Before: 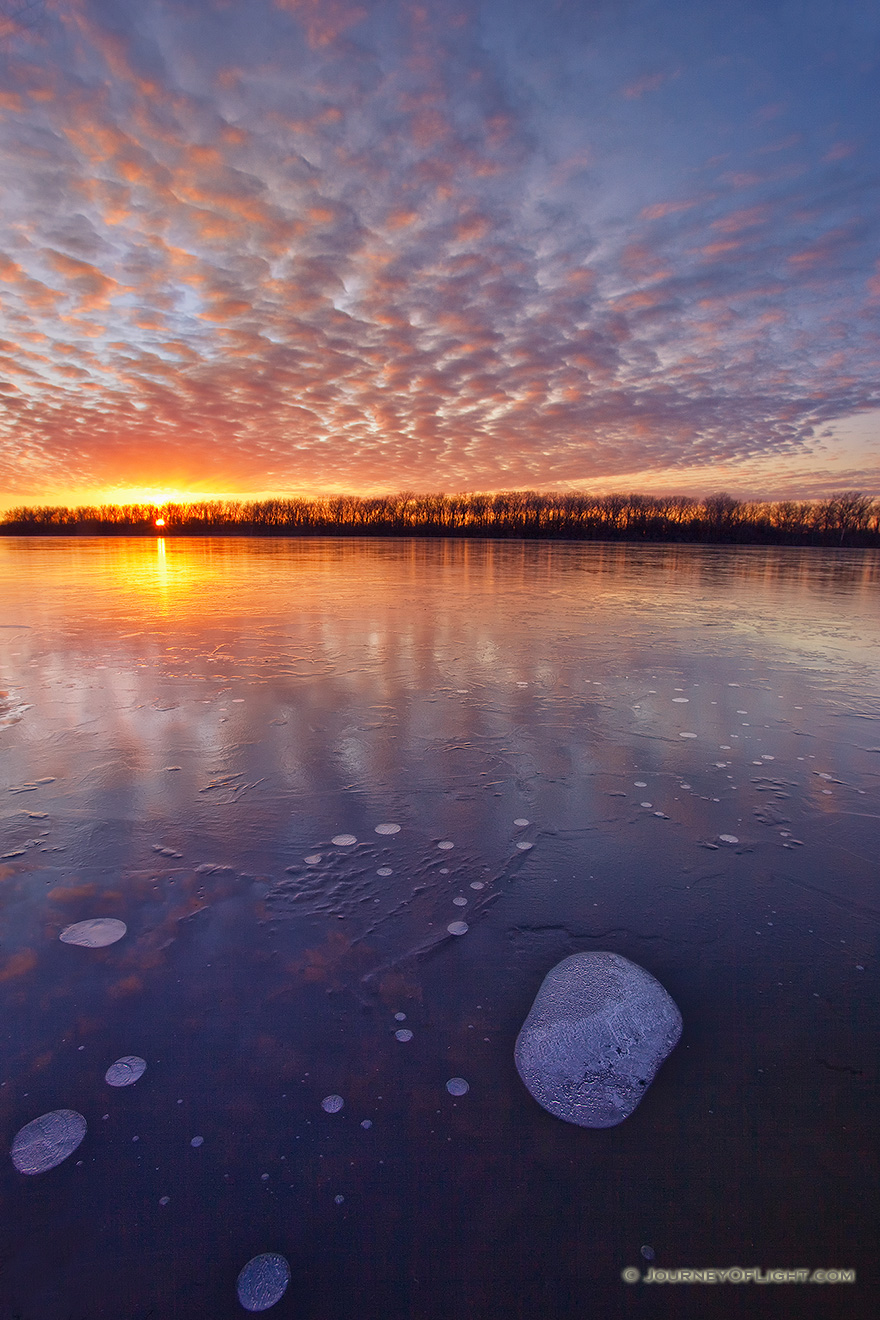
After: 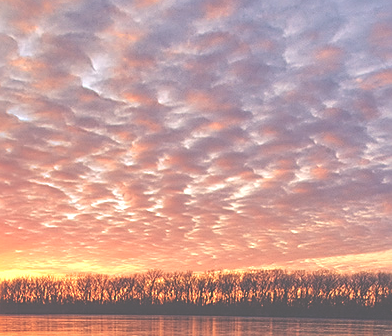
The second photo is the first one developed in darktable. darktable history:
sharpen: on, module defaults
crop: left 28.692%, top 16.829%, right 26.72%, bottom 57.693%
exposure: black level correction -0.071, exposure 0.501 EV, compensate highlight preservation false
